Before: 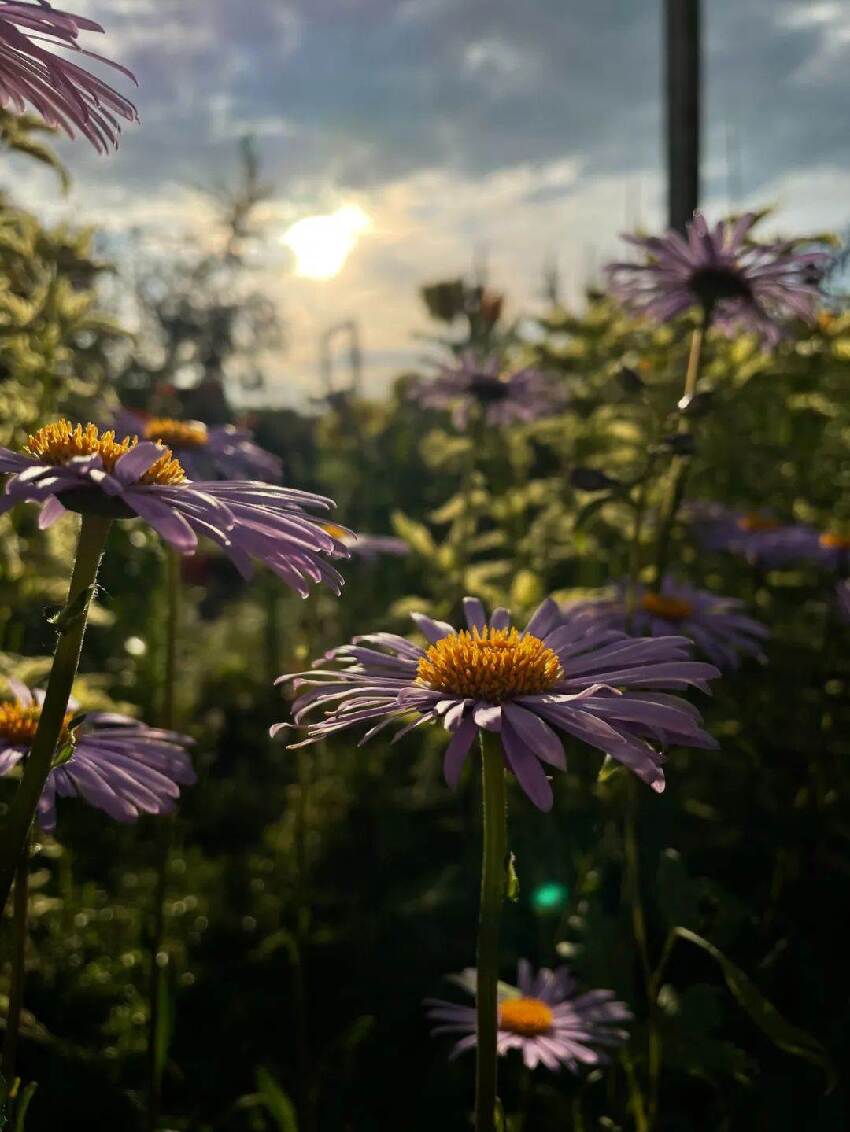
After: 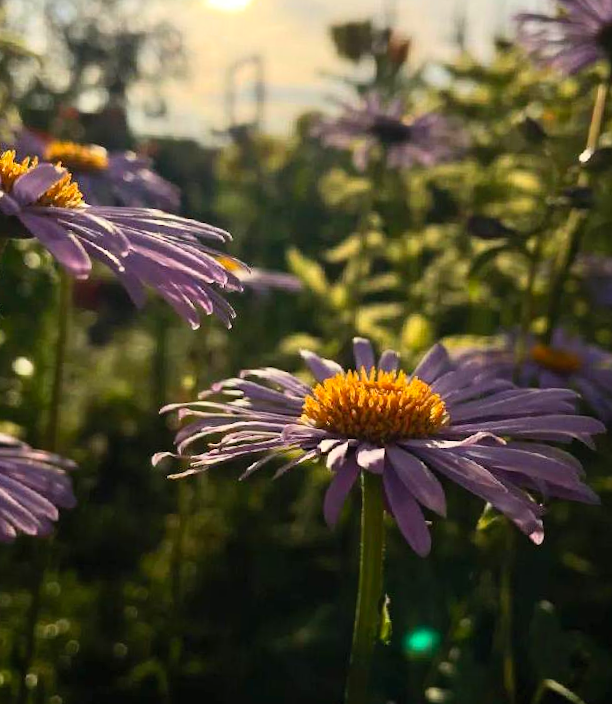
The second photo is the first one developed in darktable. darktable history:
contrast brightness saturation: contrast 0.198, brightness 0.163, saturation 0.228
crop and rotate: angle -3.41°, left 9.86%, top 21.153%, right 12.487%, bottom 11.832%
